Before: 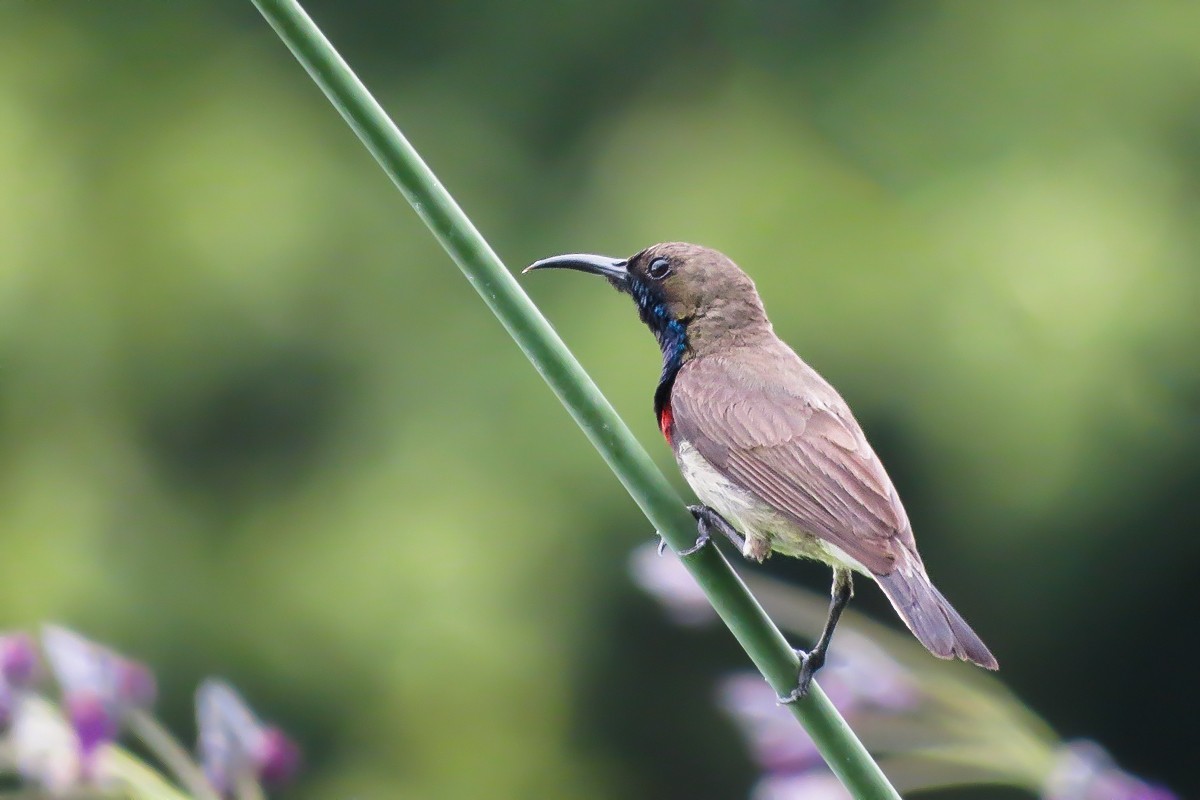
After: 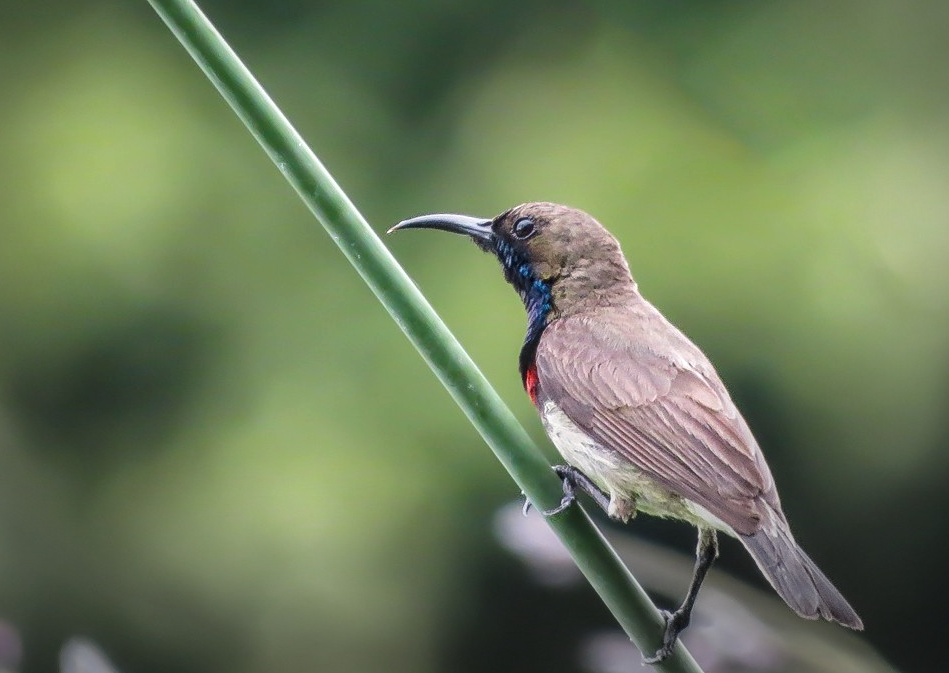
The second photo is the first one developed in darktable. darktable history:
crop: left 11.267%, top 5.121%, right 9.57%, bottom 10.654%
vignetting: center (-0.056, -0.355), automatic ratio true
local contrast: highlights 6%, shadows 3%, detail 133%
